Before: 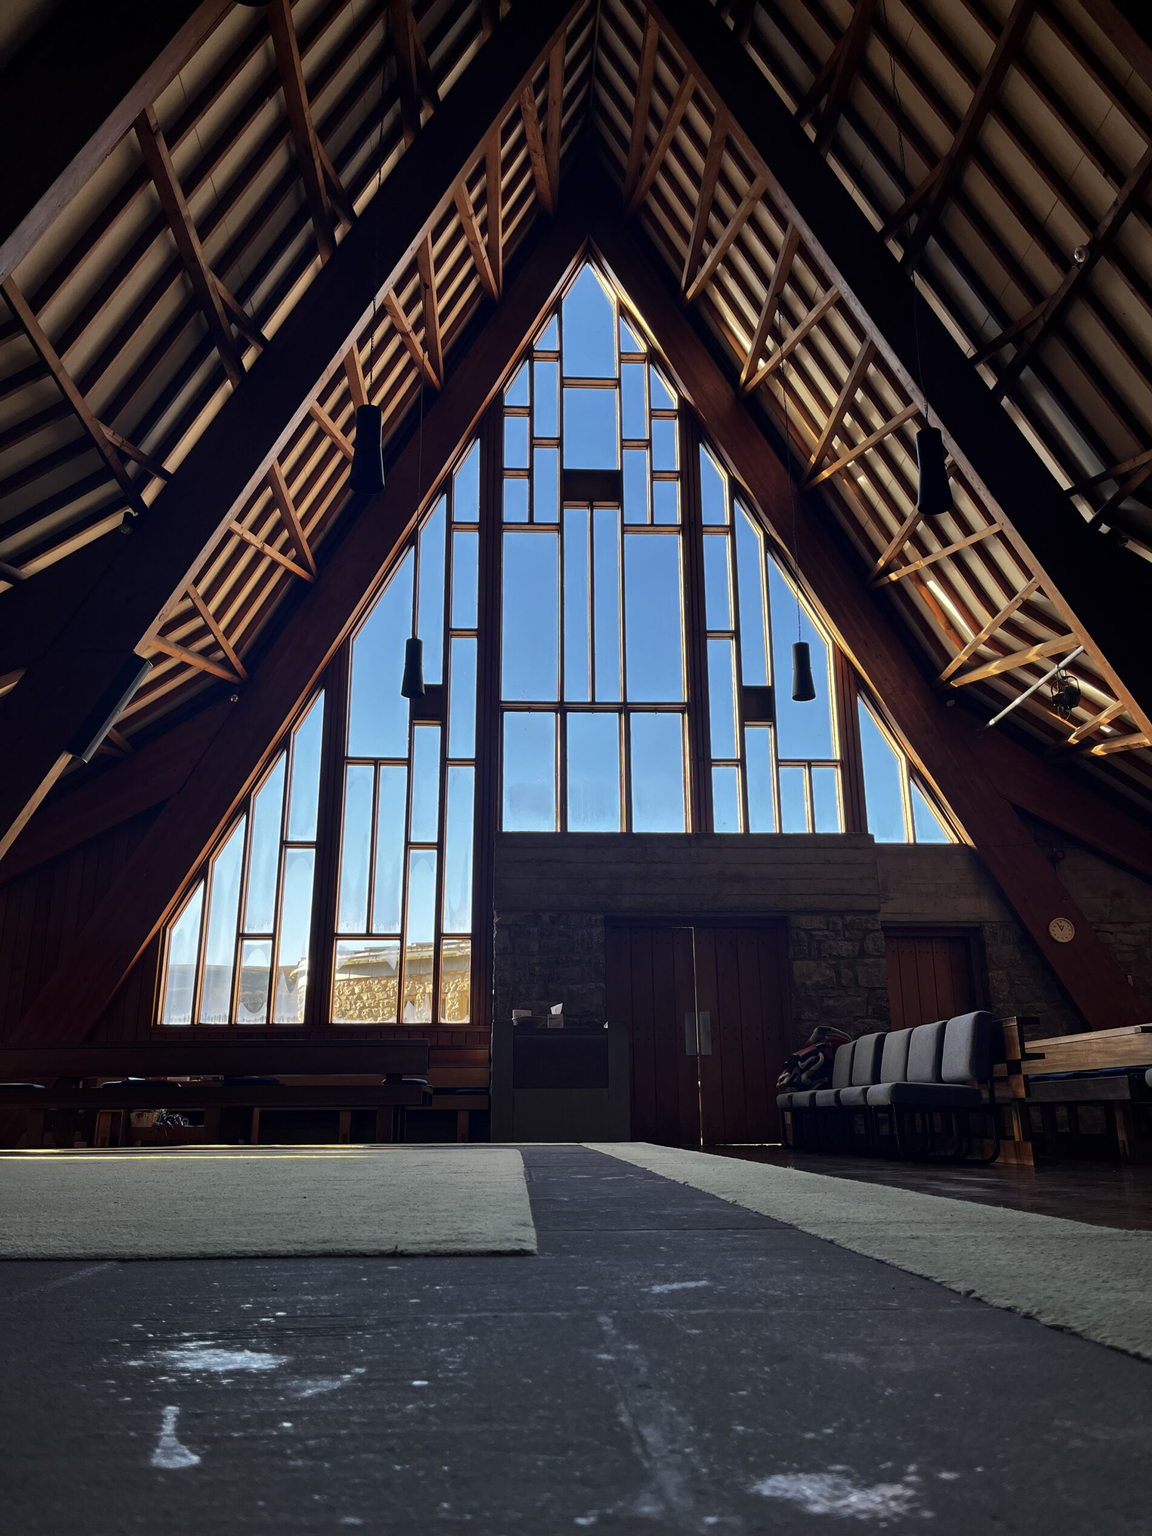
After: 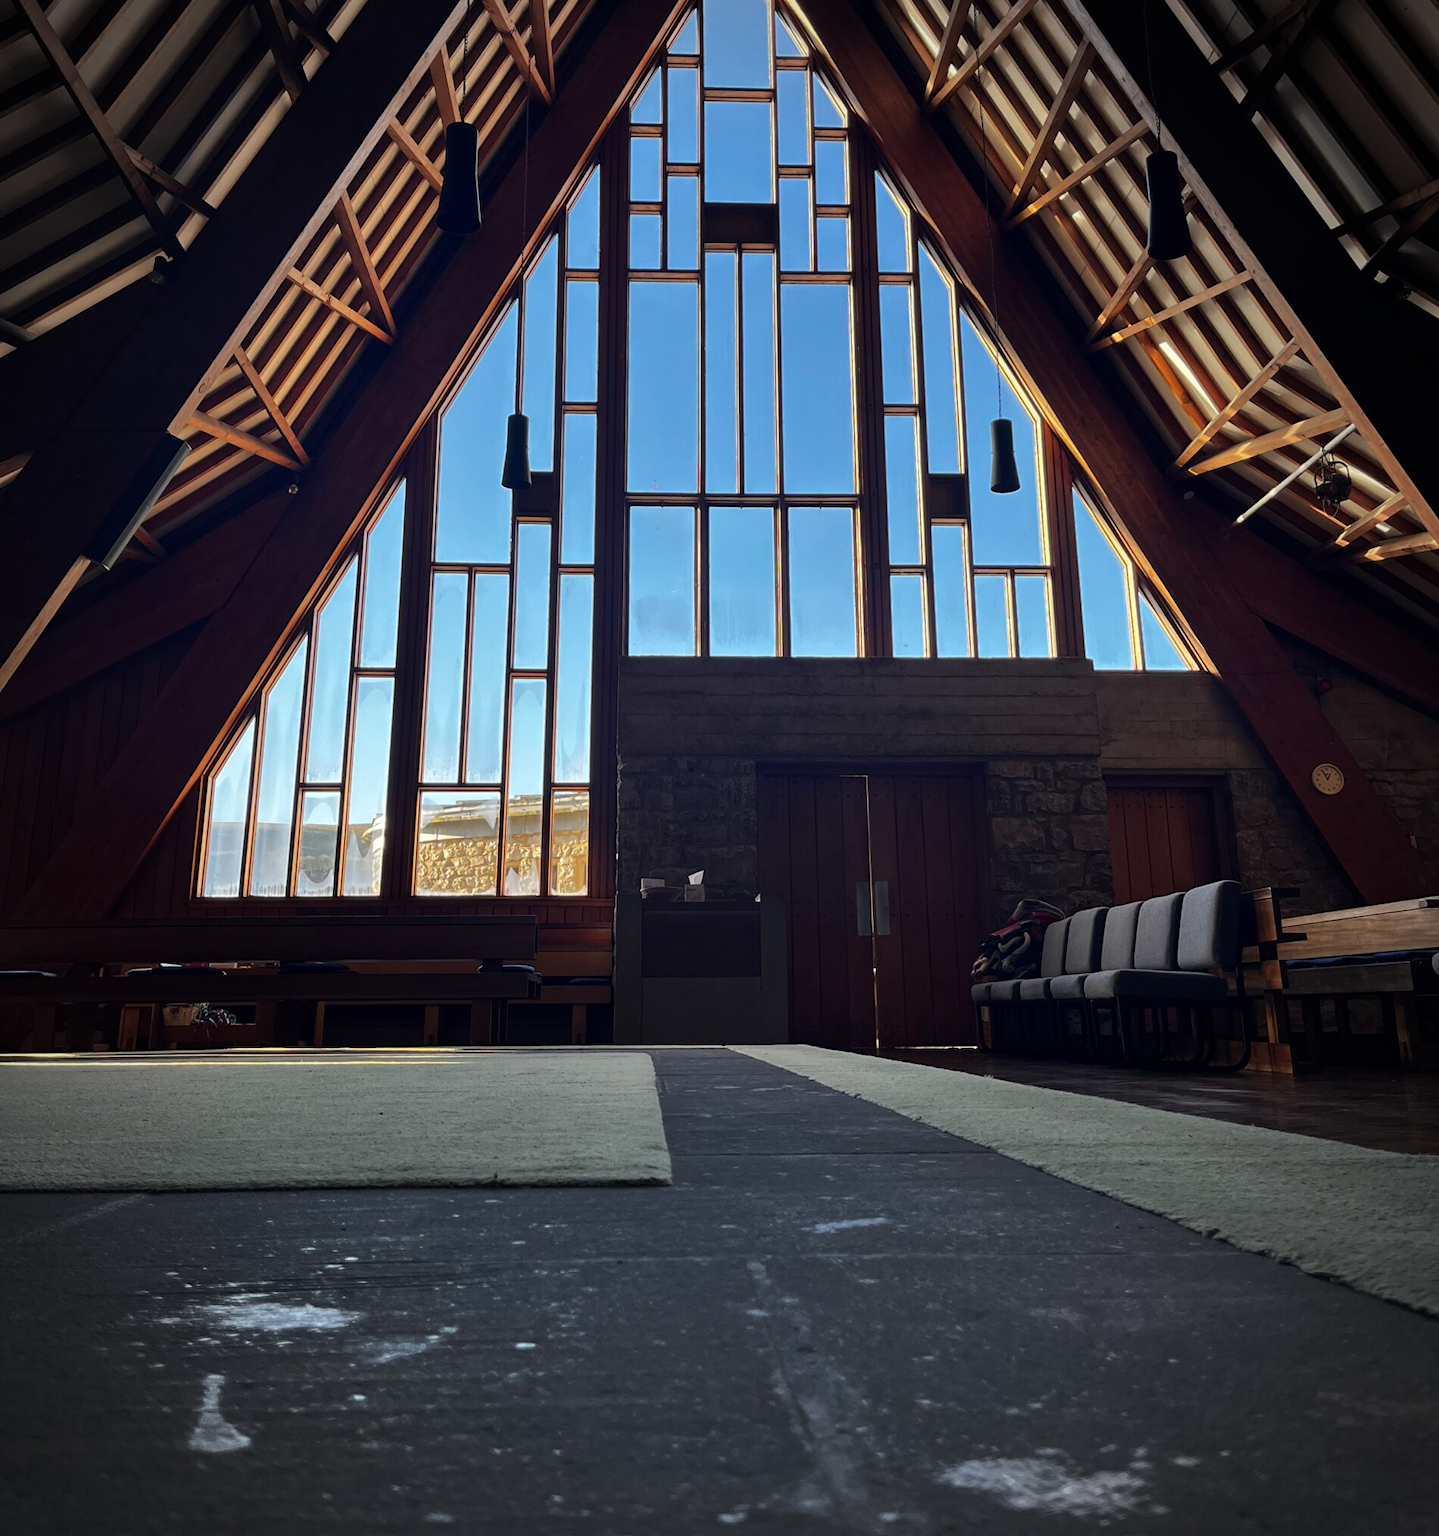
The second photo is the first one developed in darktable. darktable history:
crop and rotate: top 19.998%
vignetting: automatic ratio true
